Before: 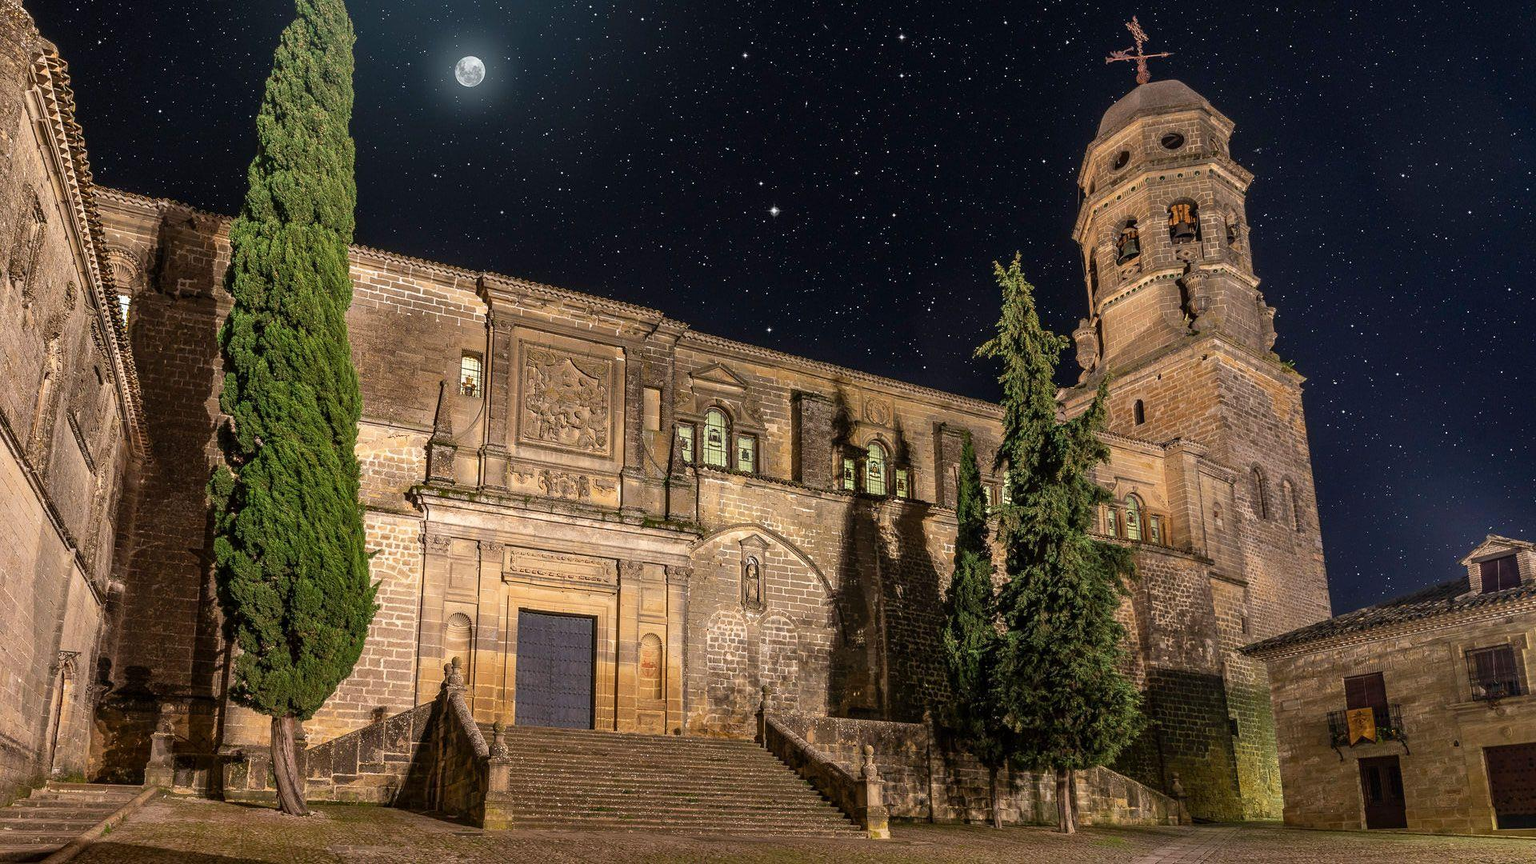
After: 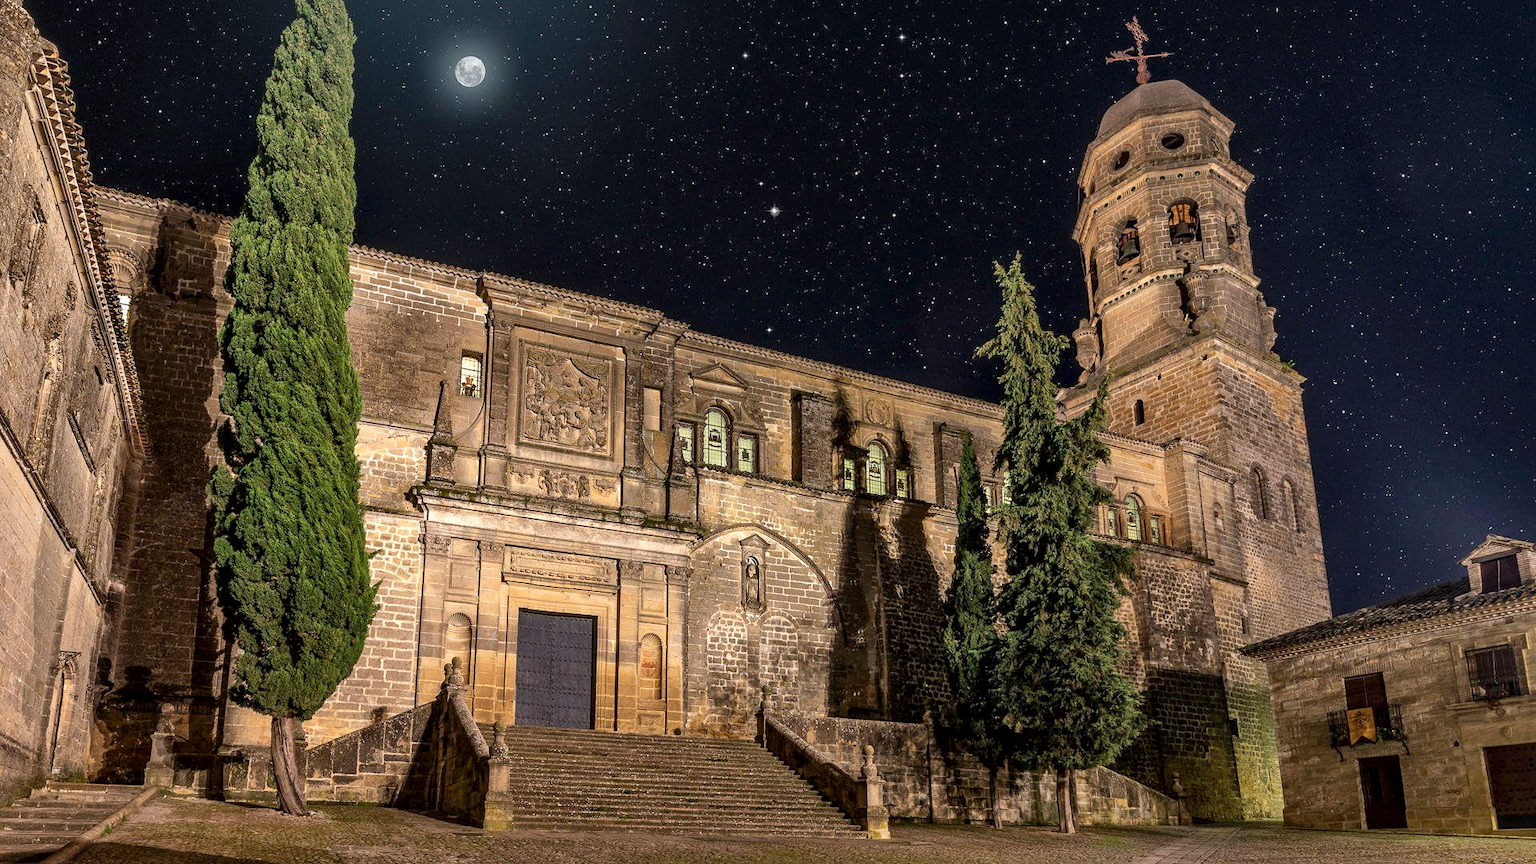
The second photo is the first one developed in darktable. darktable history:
local contrast: mode bilateral grid, contrast 19, coarseness 49, detail 150%, midtone range 0.2
